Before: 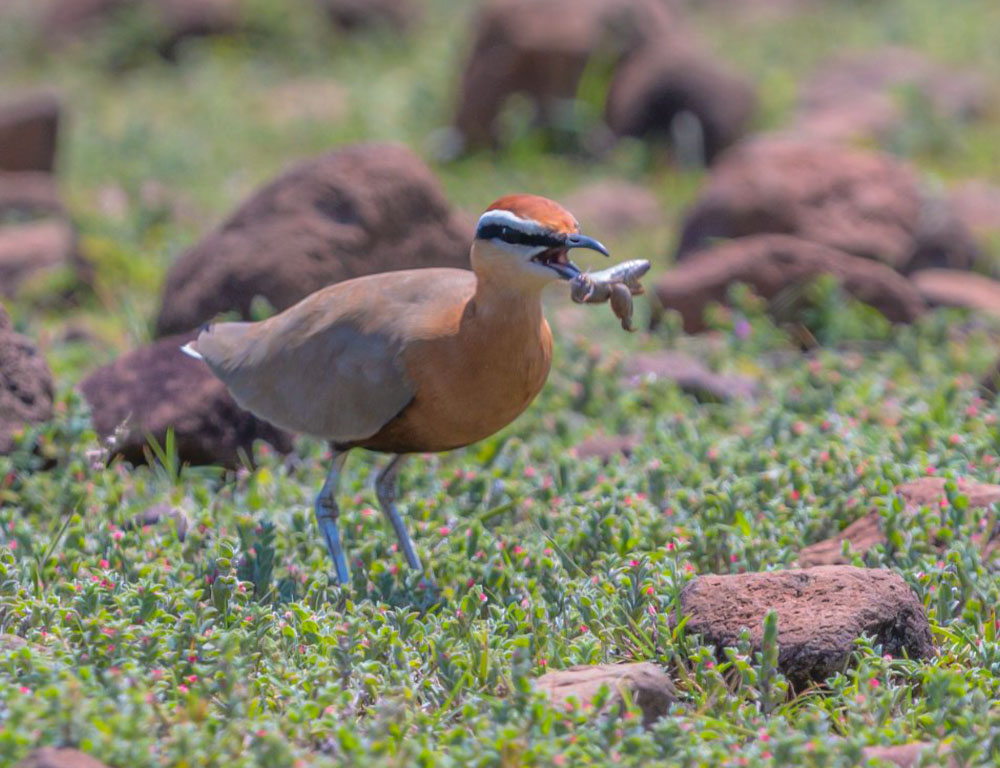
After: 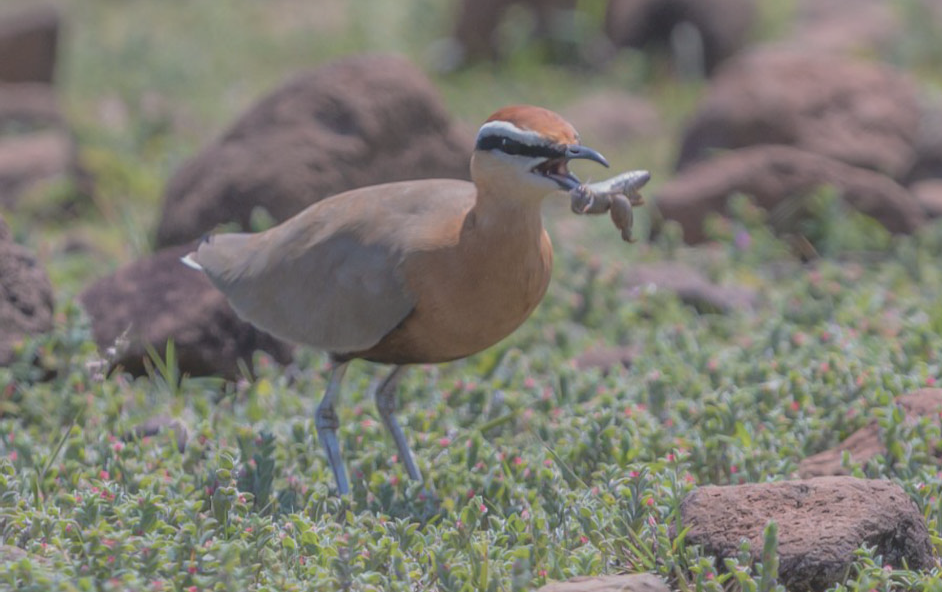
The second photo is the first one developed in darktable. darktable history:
contrast brightness saturation: contrast -0.26, saturation -0.43
crop and rotate: angle 0.03°, top 11.643%, right 5.651%, bottom 11.189%
